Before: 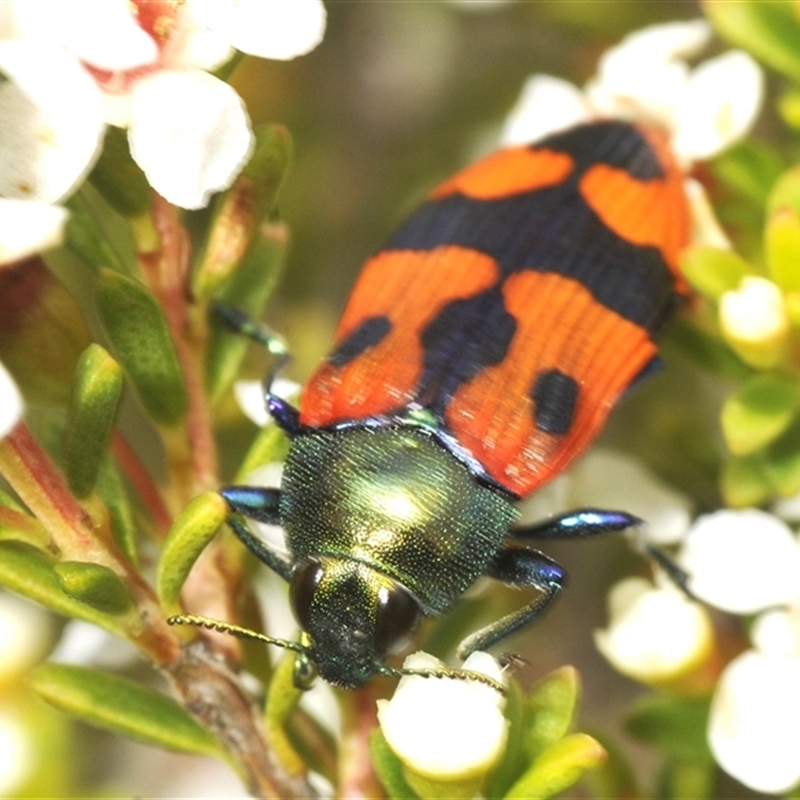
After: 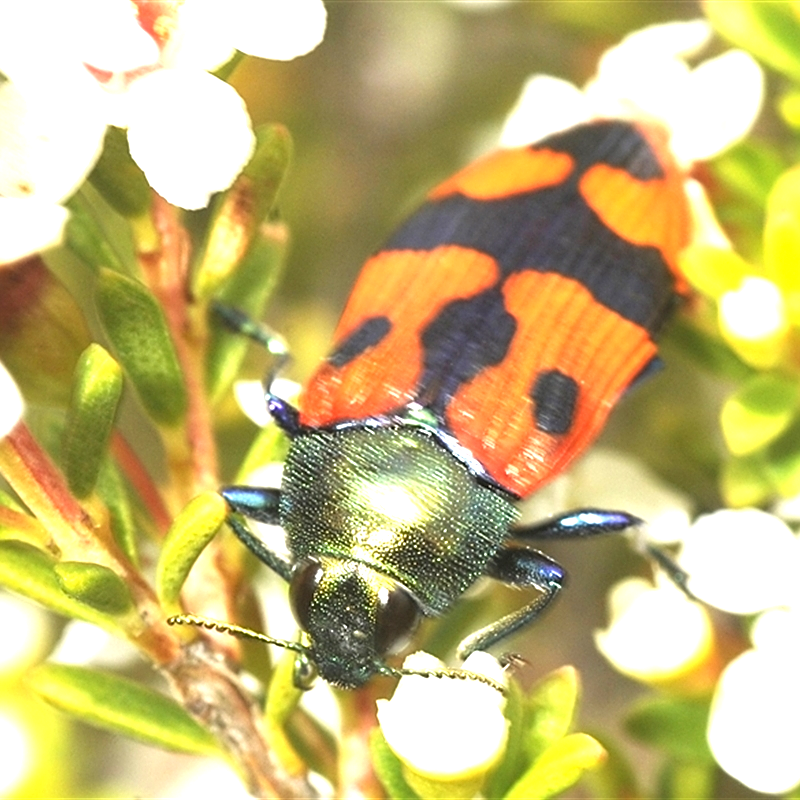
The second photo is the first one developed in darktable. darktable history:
sharpen: on, module defaults
exposure: exposure 0.941 EV, compensate exposure bias true, compensate highlight preservation false
